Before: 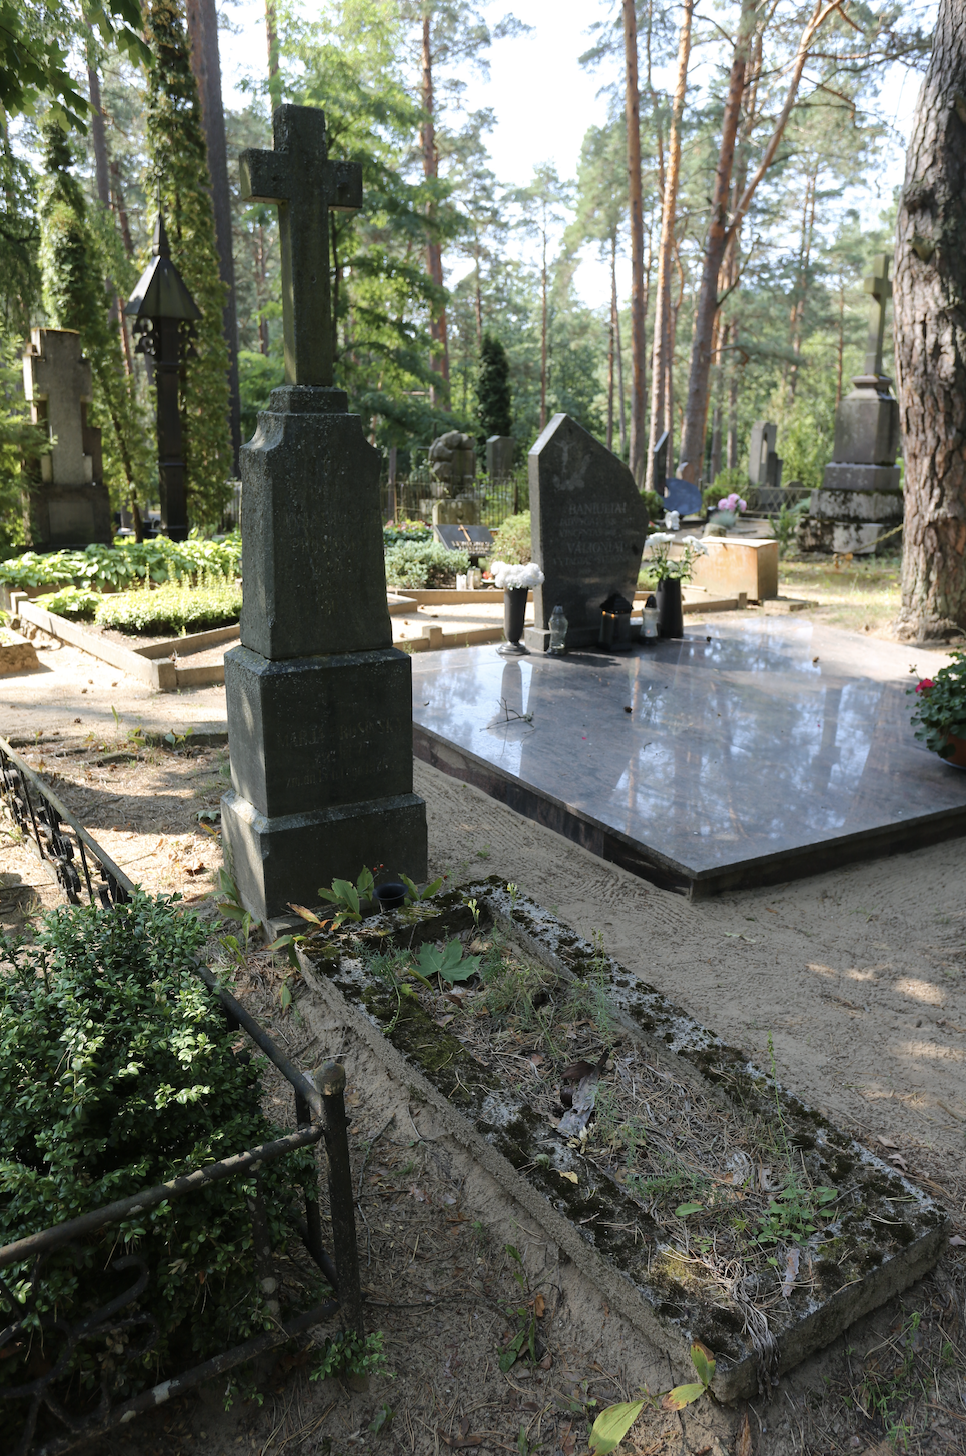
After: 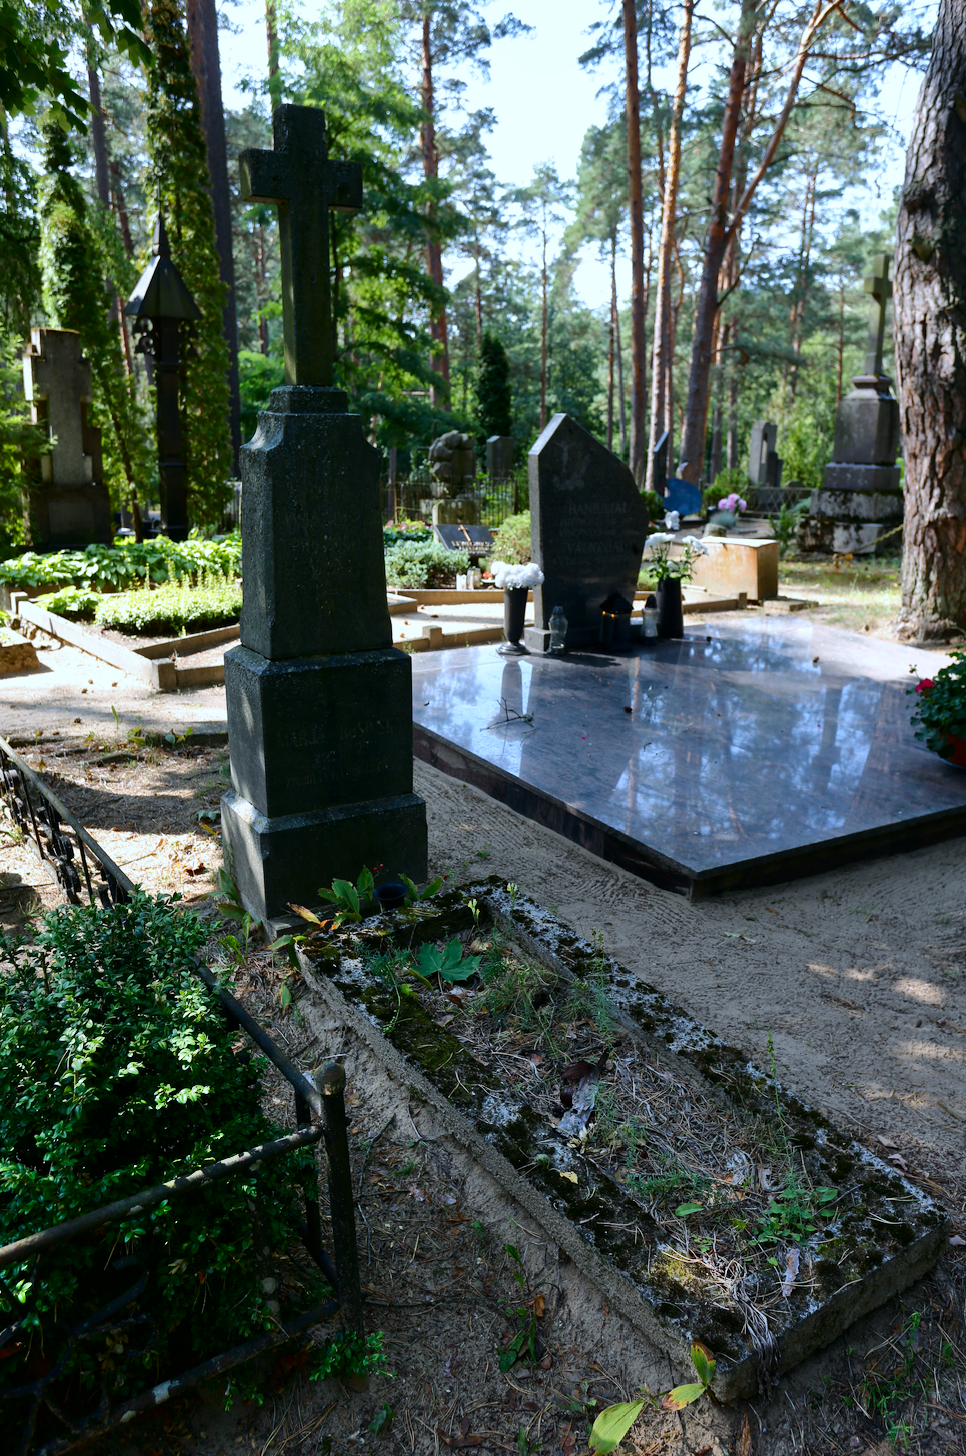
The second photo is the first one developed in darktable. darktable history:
contrast brightness saturation: contrast 0.1, brightness -0.26, saturation 0.14
white balance: red 0.954, blue 1.079
shadows and highlights: soften with gaussian
